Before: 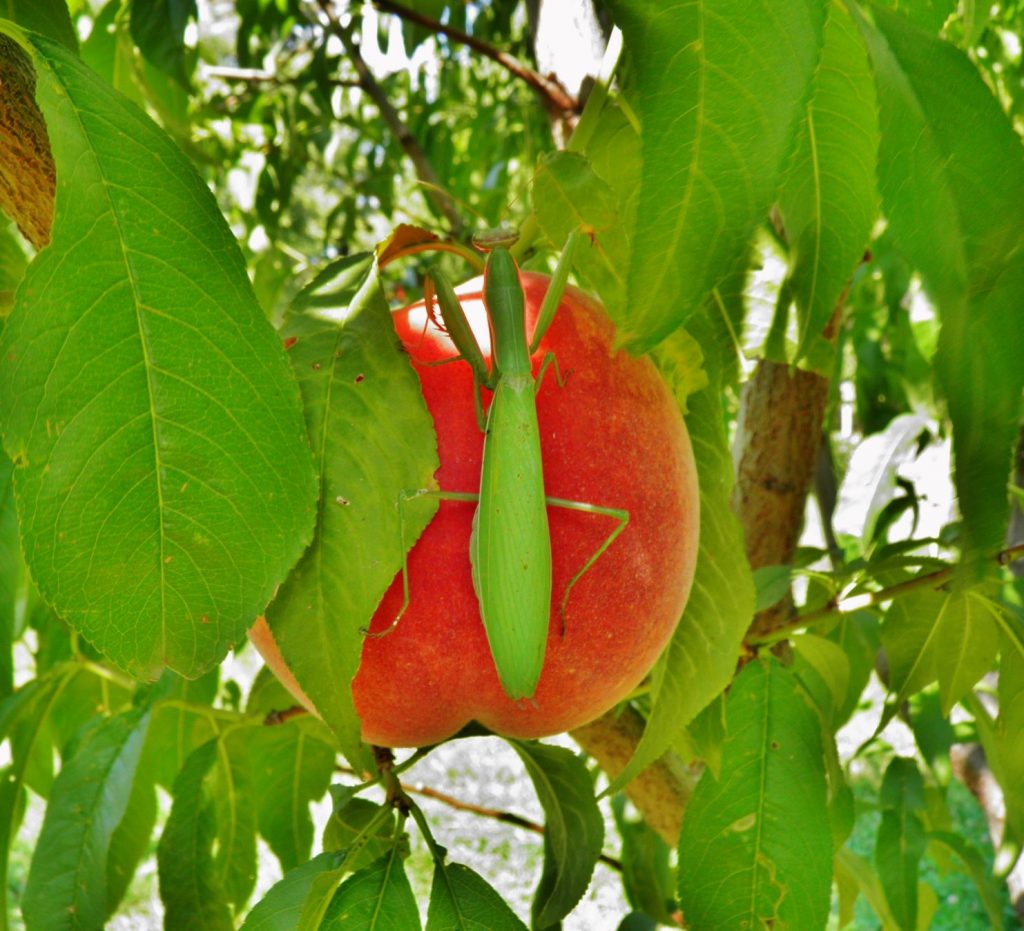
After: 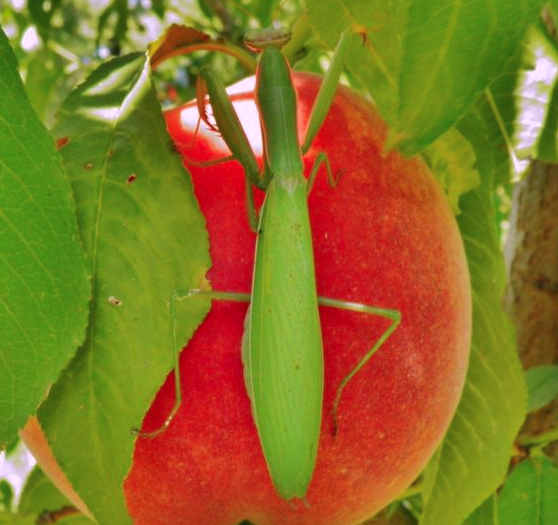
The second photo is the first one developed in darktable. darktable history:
crop and rotate: left 22.304%, top 21.522%, right 23.13%, bottom 22.016%
color calibration: illuminant as shot in camera, x 0.37, y 0.382, temperature 4316.68 K
color correction: highlights a* 12.64, highlights b* 5.42
shadows and highlights: shadows 39.44, highlights -59.83
